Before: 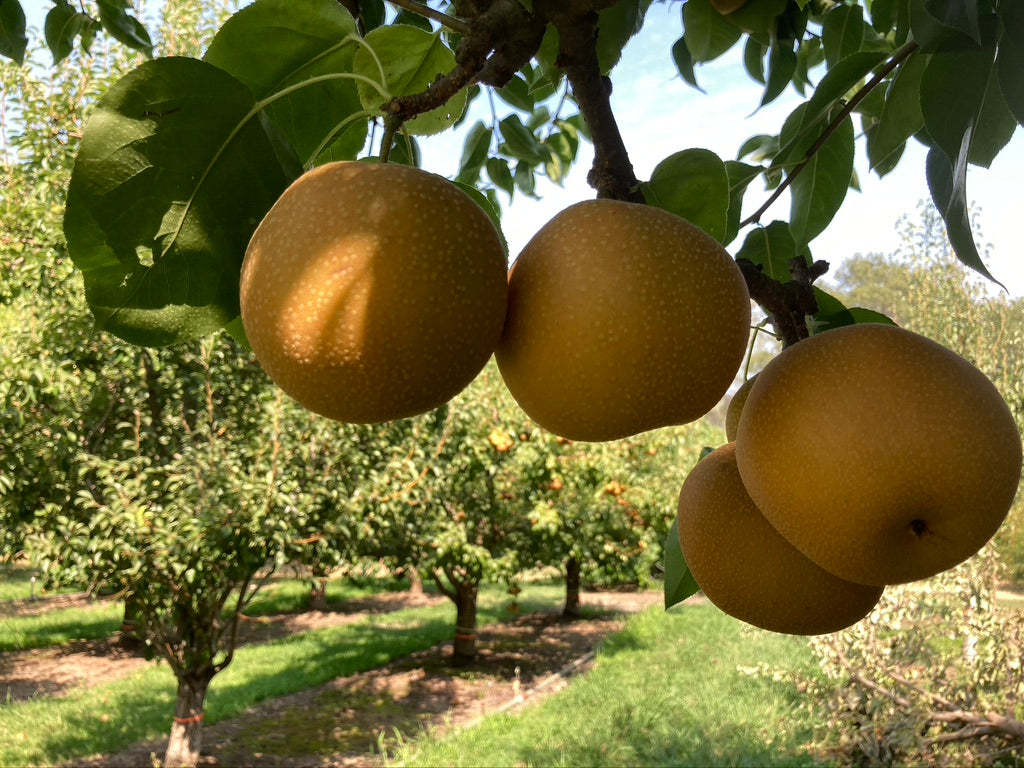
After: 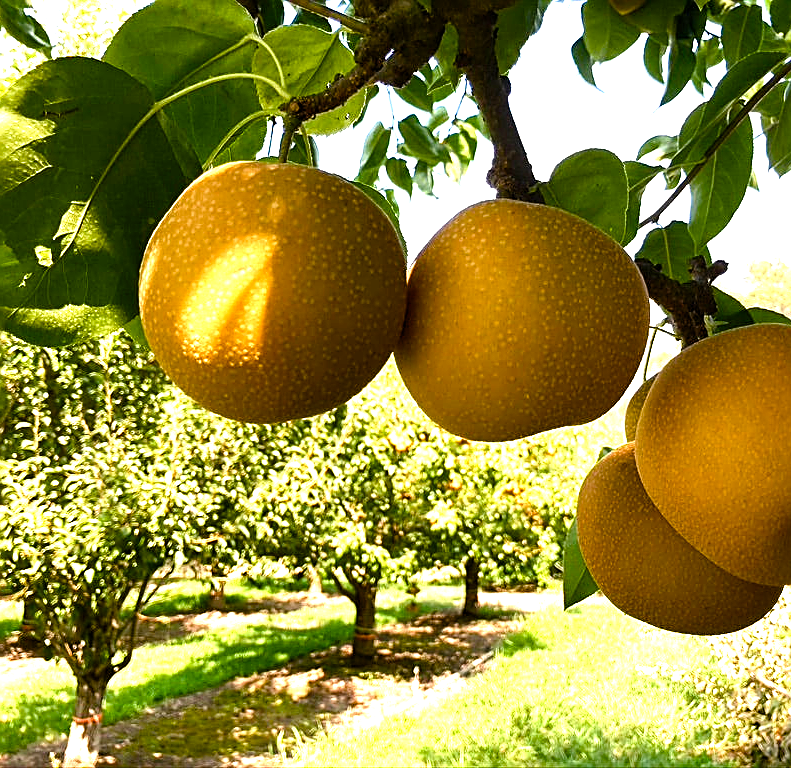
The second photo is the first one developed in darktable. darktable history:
shadows and highlights: radius 113.76, shadows 51.58, white point adjustment 8.98, highlights -5.93, soften with gaussian
exposure: black level correction 0, exposure 0.949 EV, compensate highlight preservation false
crop: left 9.872%, right 12.818%
color balance rgb: highlights gain › chroma 0.142%, highlights gain › hue 331.52°, perceptual saturation grading › global saturation 20%, perceptual saturation grading › highlights -25.637%, perceptual saturation grading › shadows 50.079%, global vibrance 25.072%, contrast 20.094%
sharpen: amount 0.738
color correction: highlights a* 0.762, highlights b* 2.81, saturation 1.06
